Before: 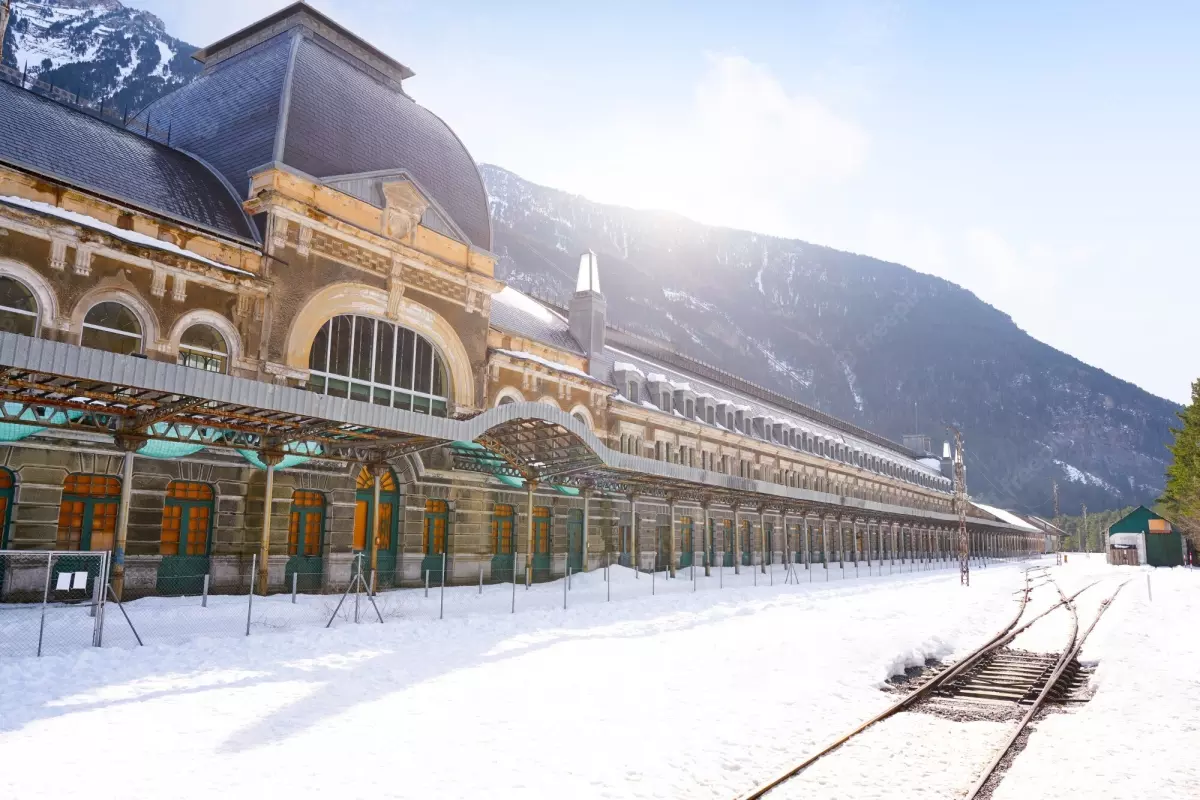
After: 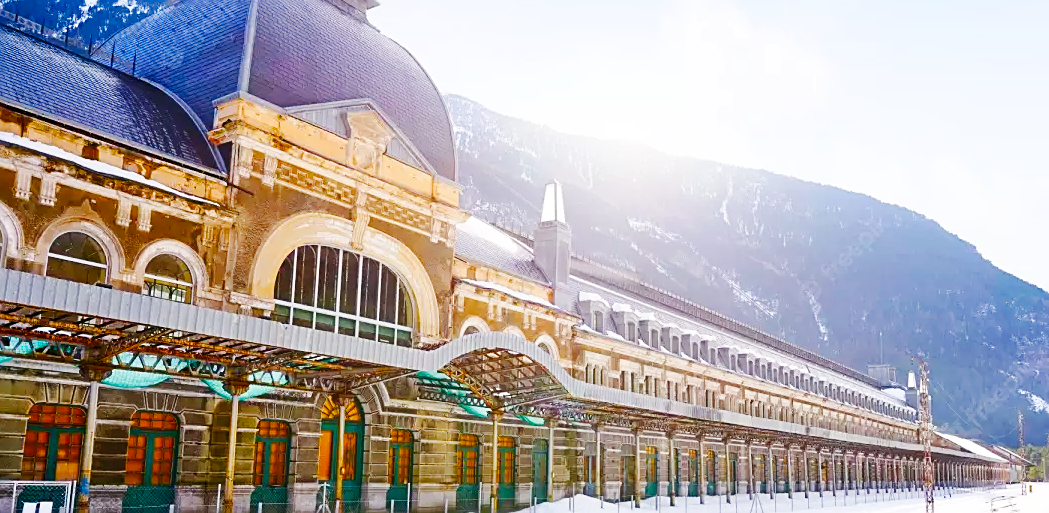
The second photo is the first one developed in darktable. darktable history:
crop: left 2.953%, top 8.84%, right 9.622%, bottom 26.934%
color balance rgb: linear chroma grading › global chroma 14.74%, perceptual saturation grading › global saturation 20%, perceptual saturation grading › highlights -50.051%, perceptual saturation grading › shadows 30.168%, global vibrance 41.793%
exposure: compensate exposure bias true, compensate highlight preservation false
sharpen: on, module defaults
base curve: curves: ch0 [(0, 0) (0.032, 0.025) (0.121, 0.166) (0.206, 0.329) (0.605, 0.79) (1, 1)], preserve colors none
